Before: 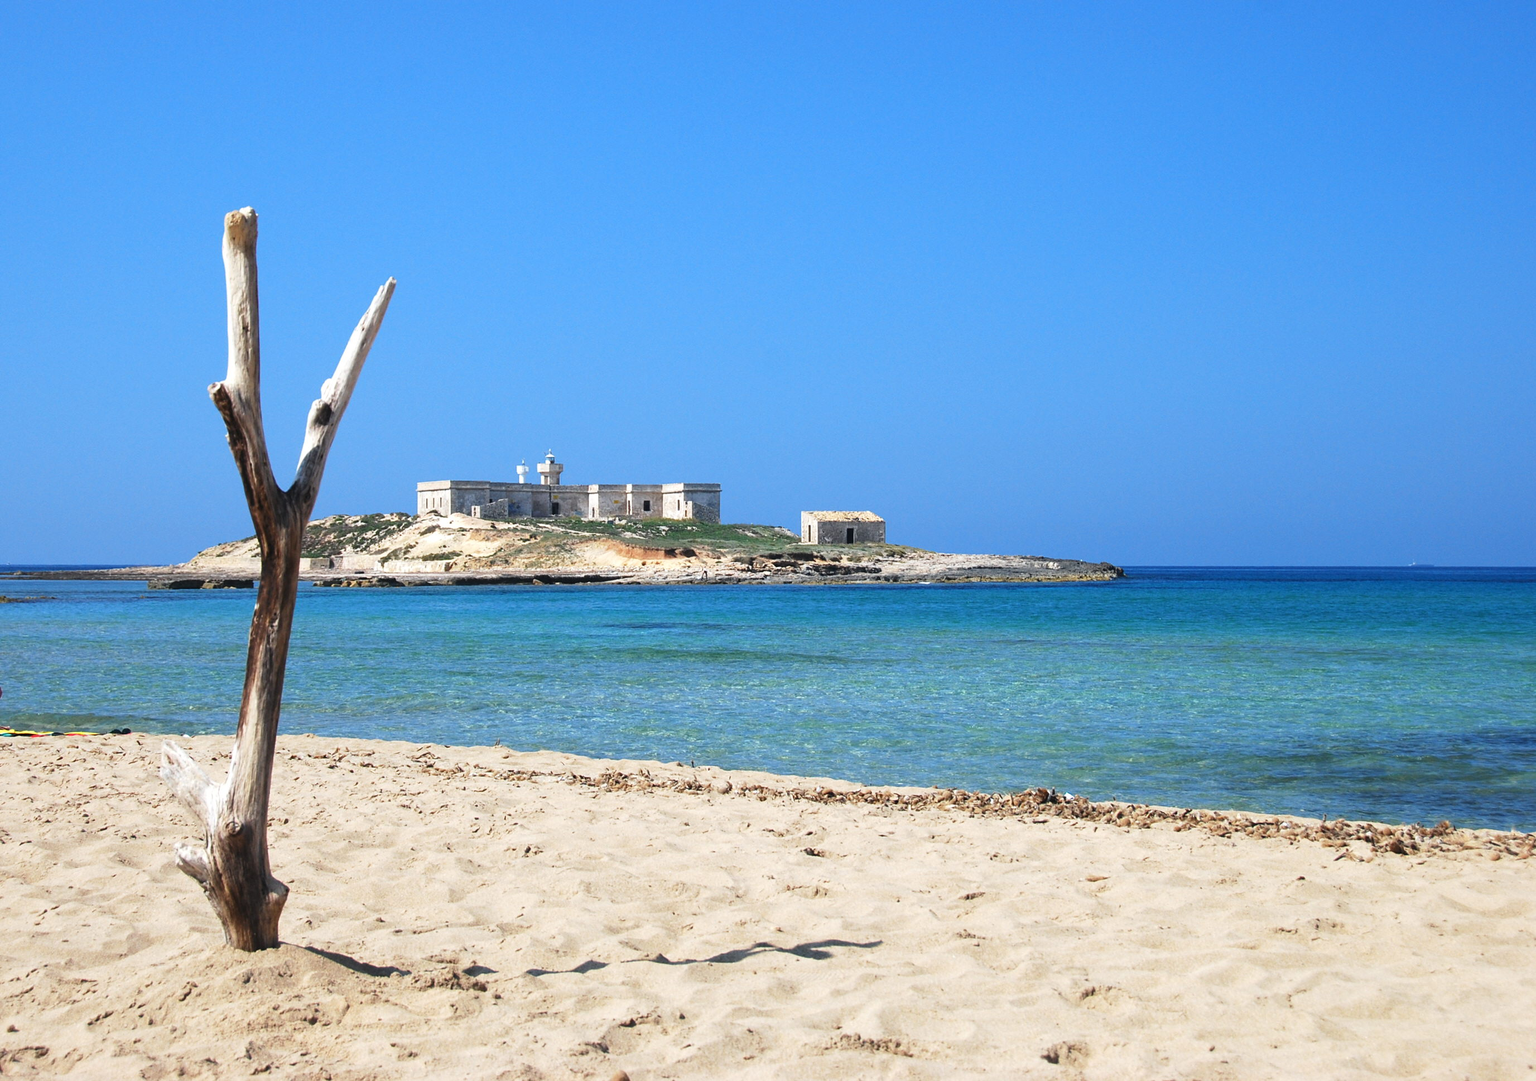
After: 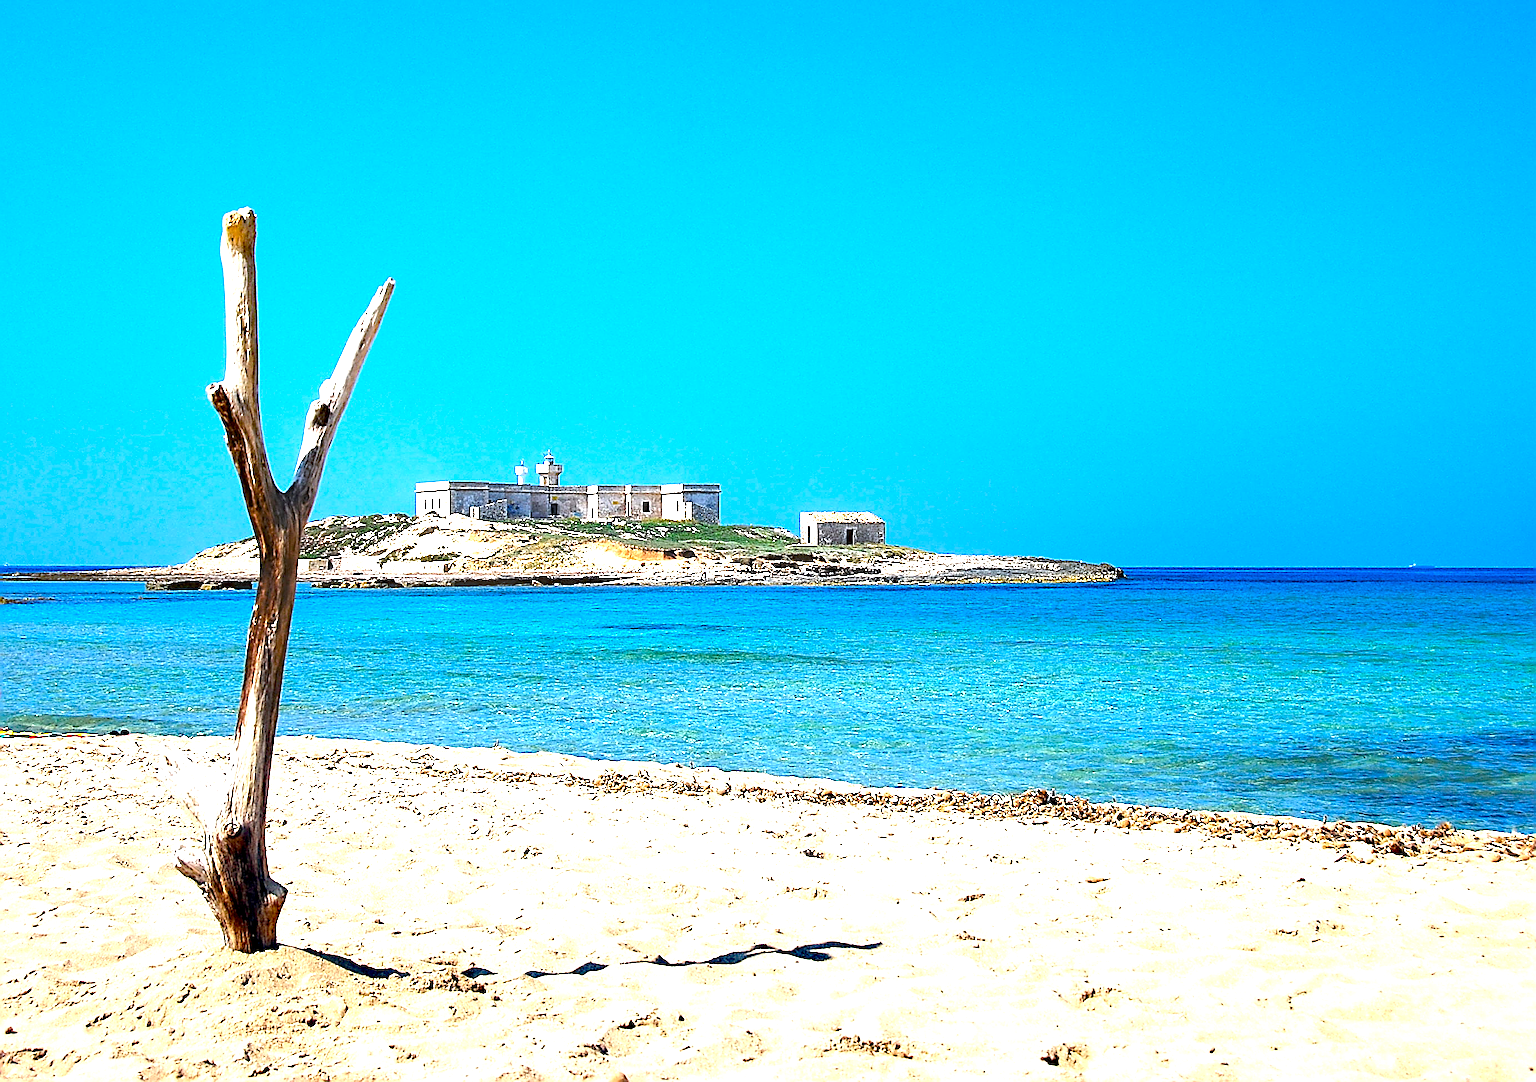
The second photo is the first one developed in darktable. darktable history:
crop and rotate: left 0.168%, bottom 0.004%
sharpen: amount 1.99
base curve: fusion 1, preserve colors none
color balance rgb: linear chroma grading › global chroma 15.519%, perceptual saturation grading › global saturation 17.386%, perceptual brilliance grading › global brilliance 11.345%, global vibrance 20%
